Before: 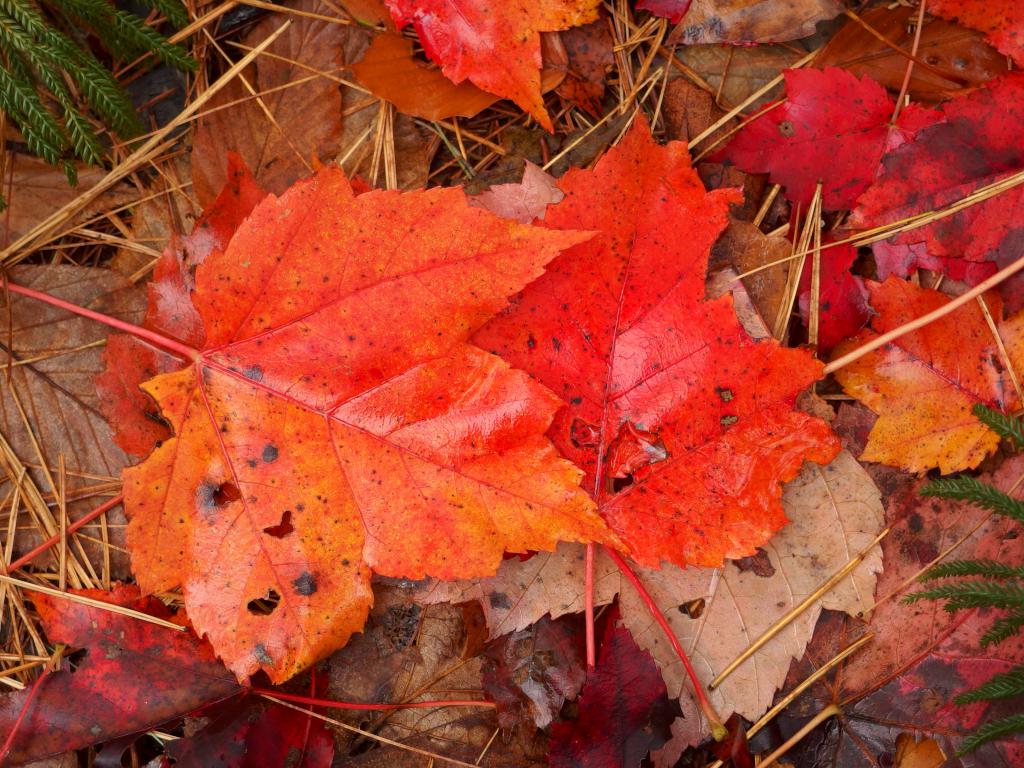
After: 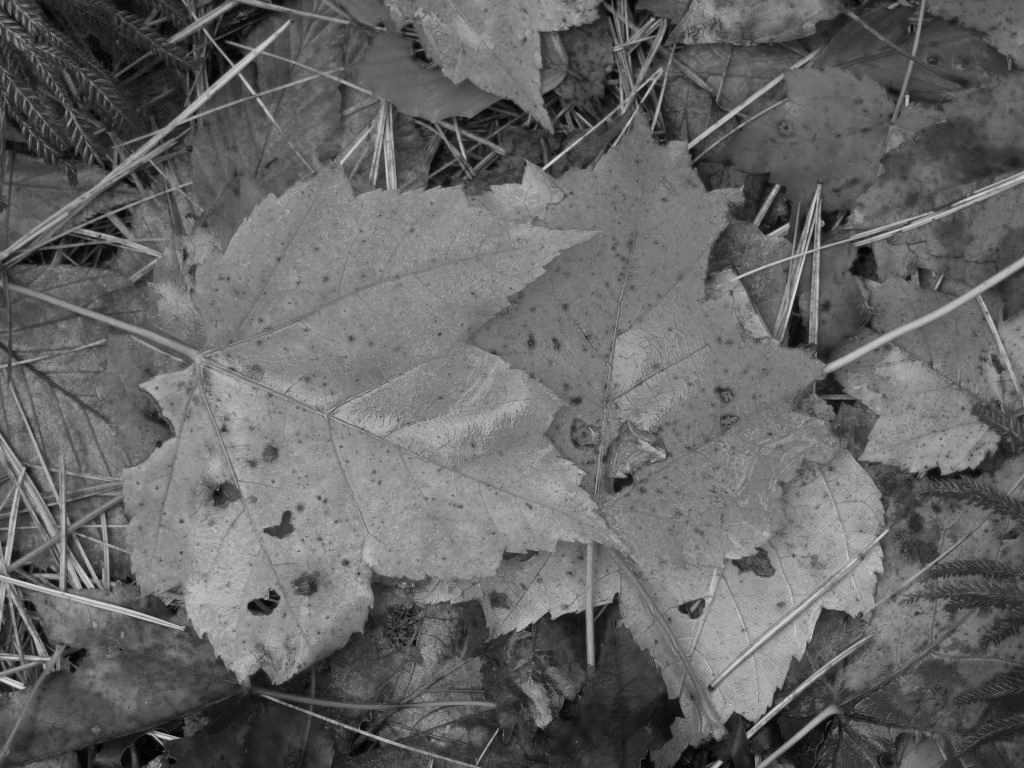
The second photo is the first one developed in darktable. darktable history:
monochrome: a -3.63, b -0.465
tone equalizer: on, module defaults
